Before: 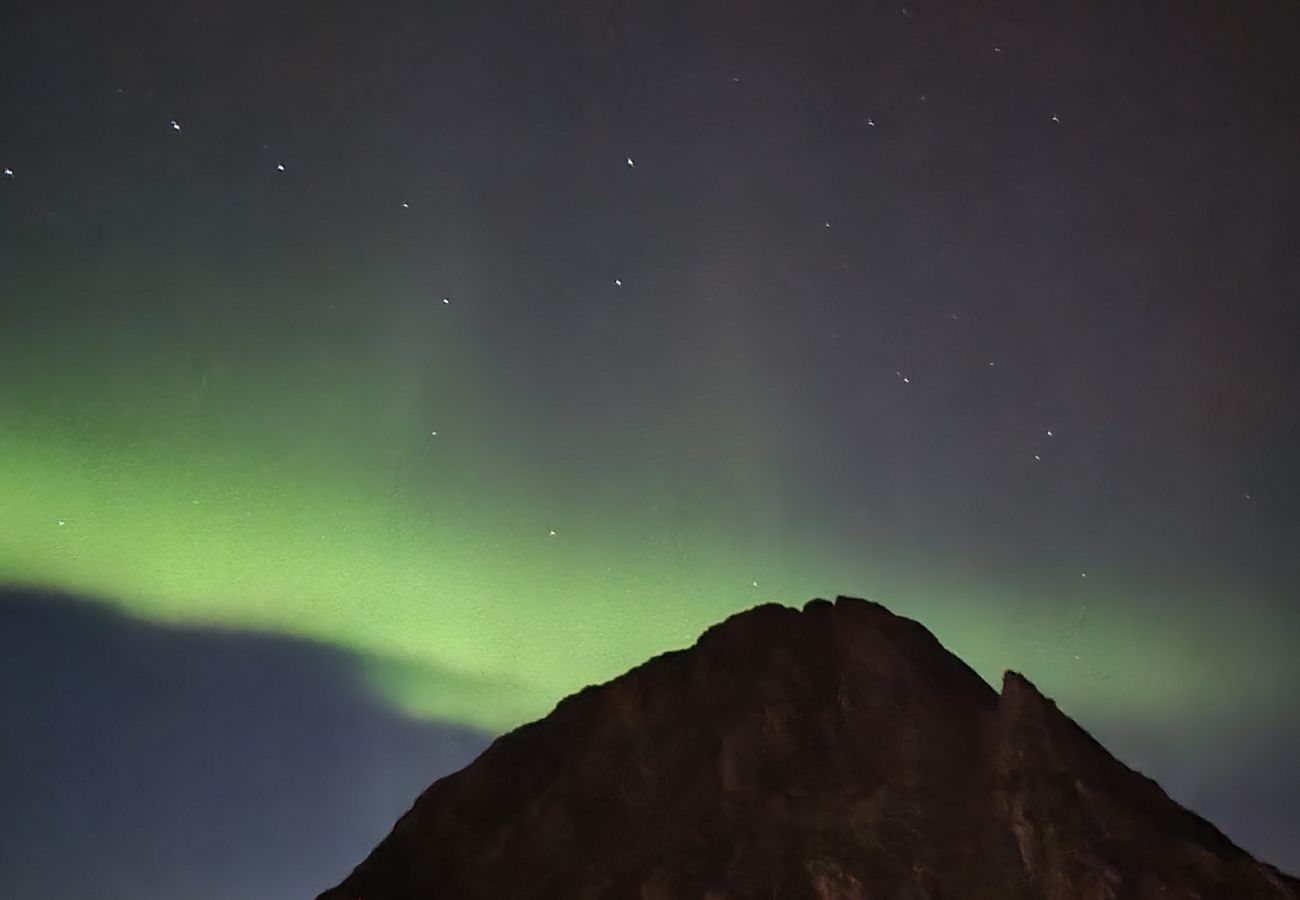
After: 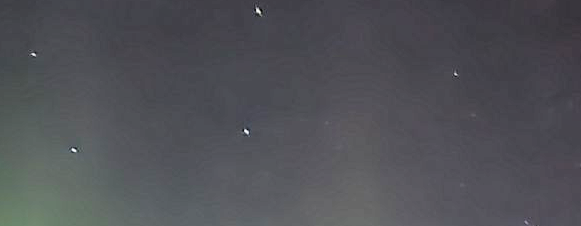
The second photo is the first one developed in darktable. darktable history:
filmic rgb: black relative exposure -7.75 EV, white relative exposure 4.4 EV, threshold 3 EV, target black luminance 0%, hardness 3.76, latitude 50.51%, contrast 1.074, highlights saturation mix 10%, shadows ↔ highlights balance -0.22%, color science v4 (2020), enable highlight reconstruction true
exposure: black level correction 0, exposure 0.68 EV, compensate exposure bias true, compensate highlight preservation false
crop: left 28.64%, top 16.832%, right 26.637%, bottom 58.055%
sharpen: amount 0.2
local contrast: on, module defaults
